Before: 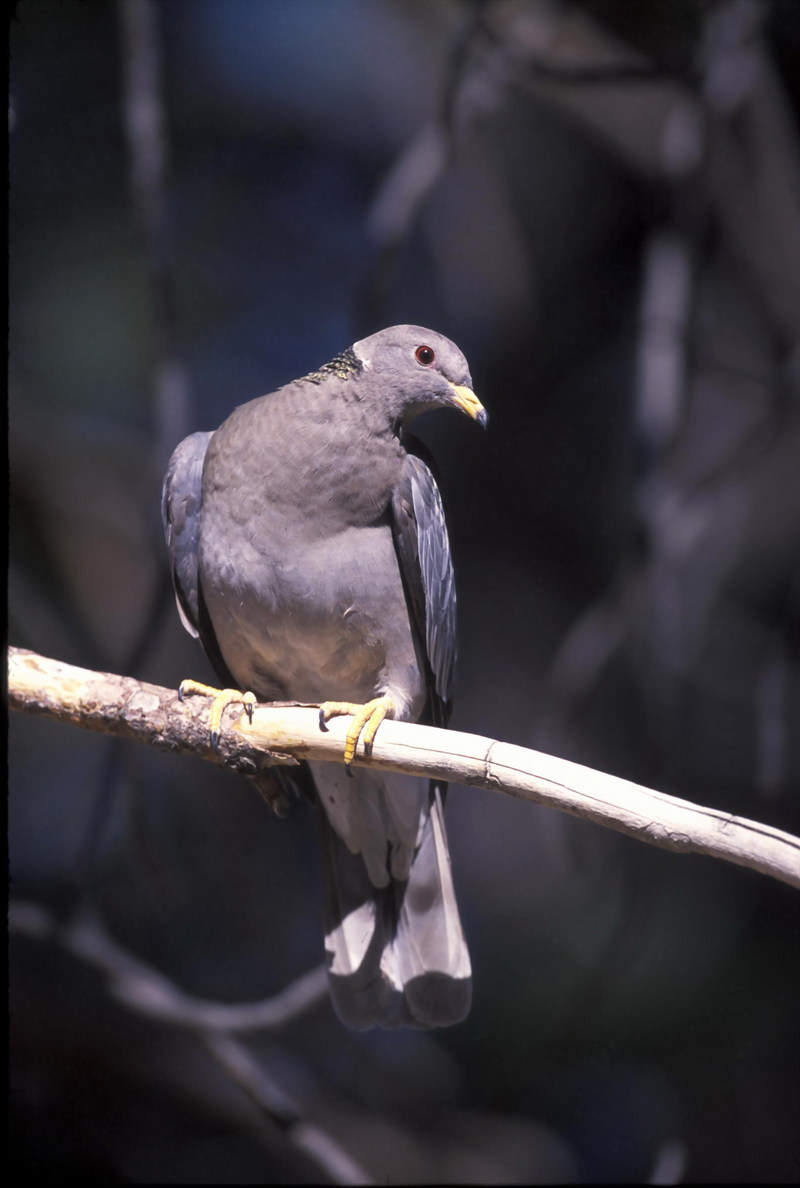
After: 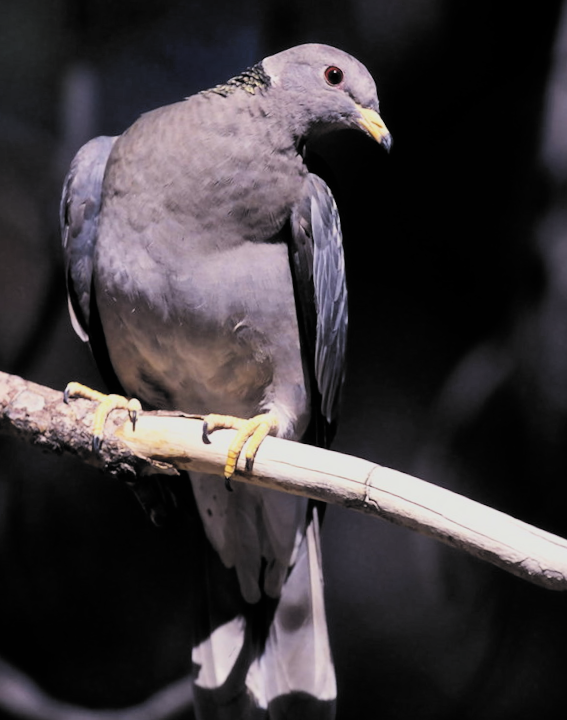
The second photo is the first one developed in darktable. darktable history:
tone equalizer: edges refinement/feathering 500, mask exposure compensation -1.57 EV, preserve details no
filmic rgb: black relative exposure -5.04 EV, white relative exposure 3.97 EV, hardness 2.9, contrast 1.297, highlights saturation mix -30.34%, color science v6 (2022)
crop and rotate: angle -4.07°, left 9.781%, top 21.056%, right 11.988%, bottom 12.09%
